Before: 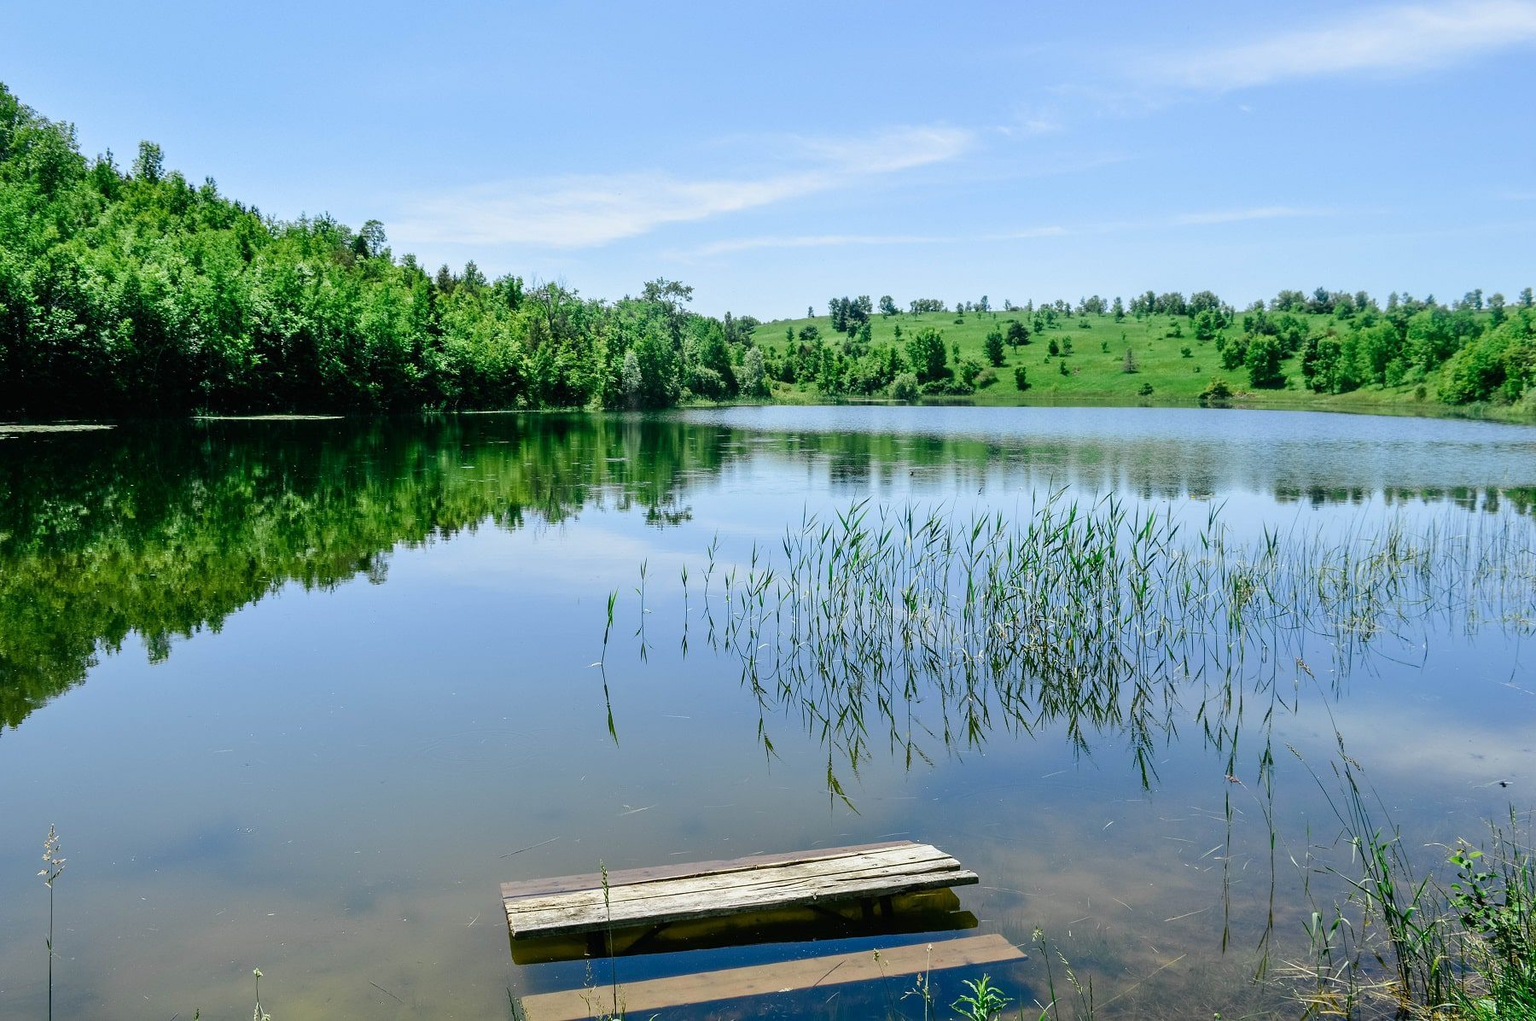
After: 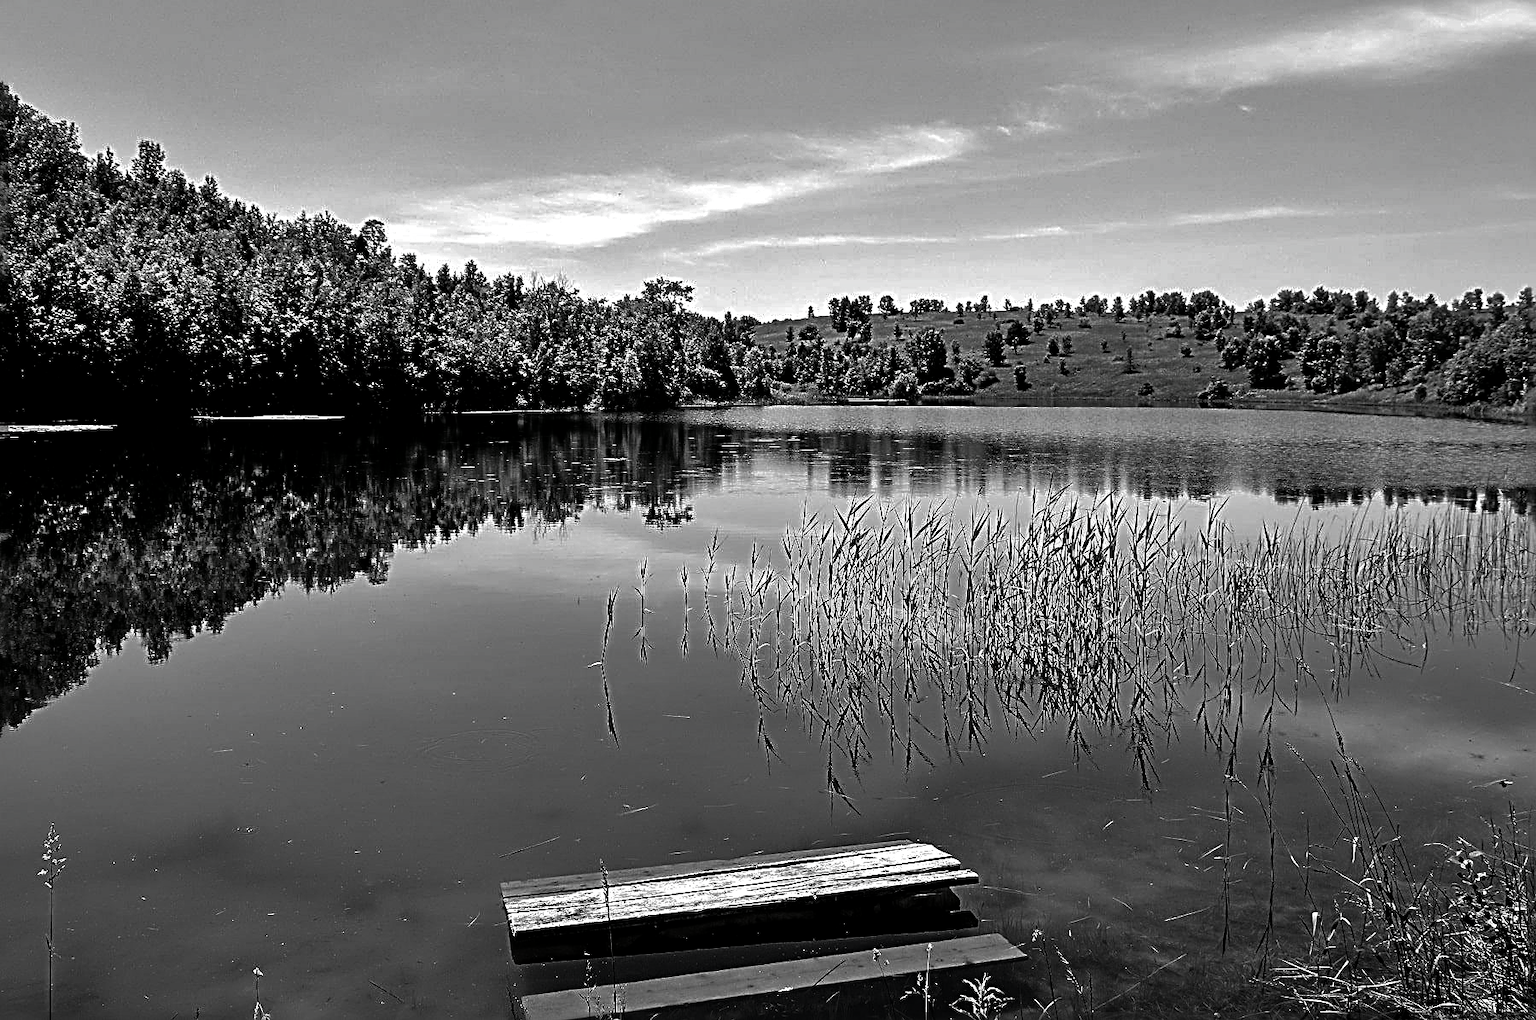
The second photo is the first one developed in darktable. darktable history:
exposure: black level correction 0.003, exposure 0.386 EV, compensate exposure bias true, compensate highlight preservation false
shadows and highlights: on, module defaults
contrast brightness saturation: contrast 0.024, brightness -0.986, saturation -0.994
sharpen: radius 3.642, amount 0.937
